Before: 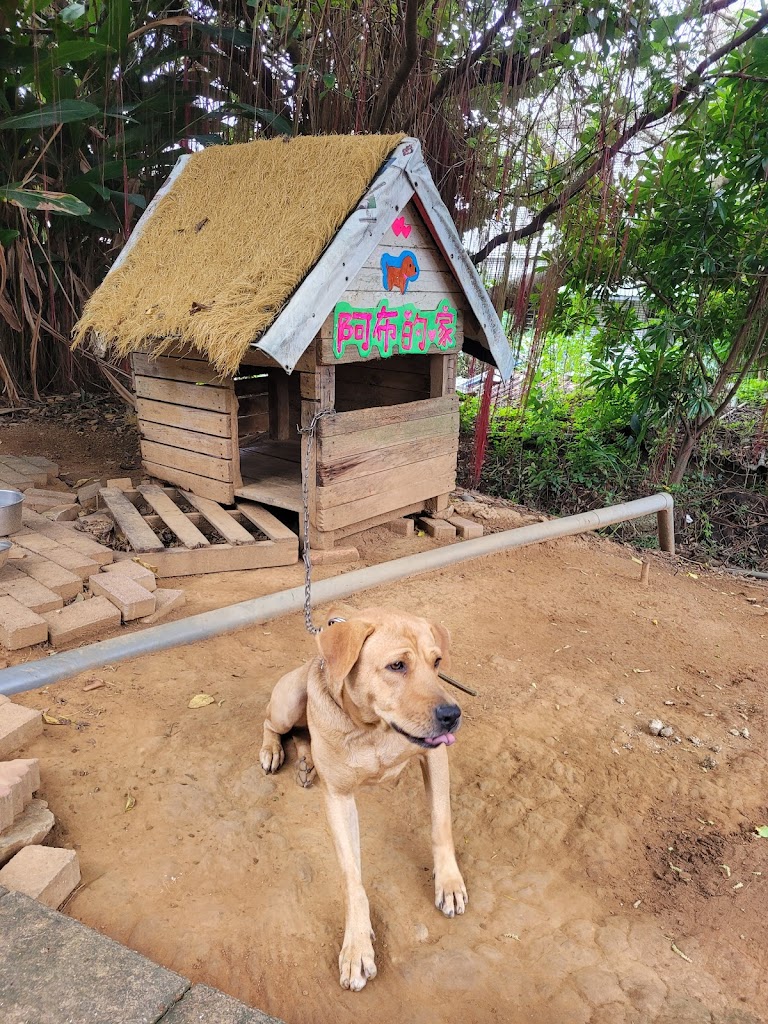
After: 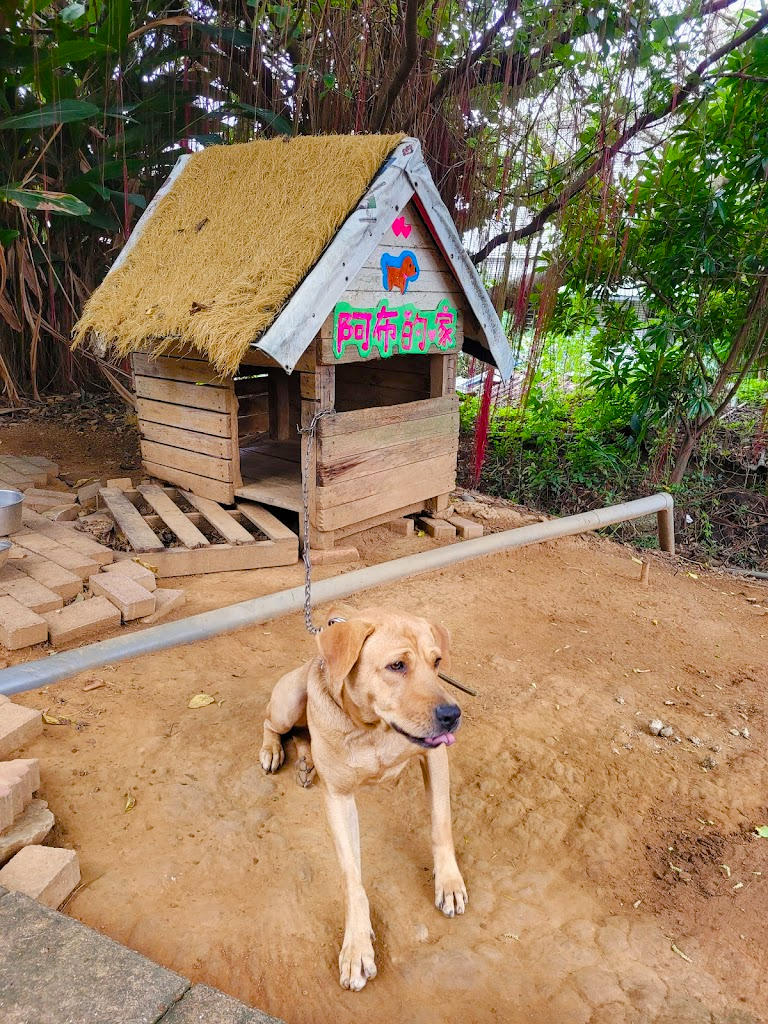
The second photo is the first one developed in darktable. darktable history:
color balance rgb: perceptual saturation grading › global saturation 0.023%, perceptual saturation grading › mid-tones 6.367%, perceptual saturation grading › shadows 71.939%
